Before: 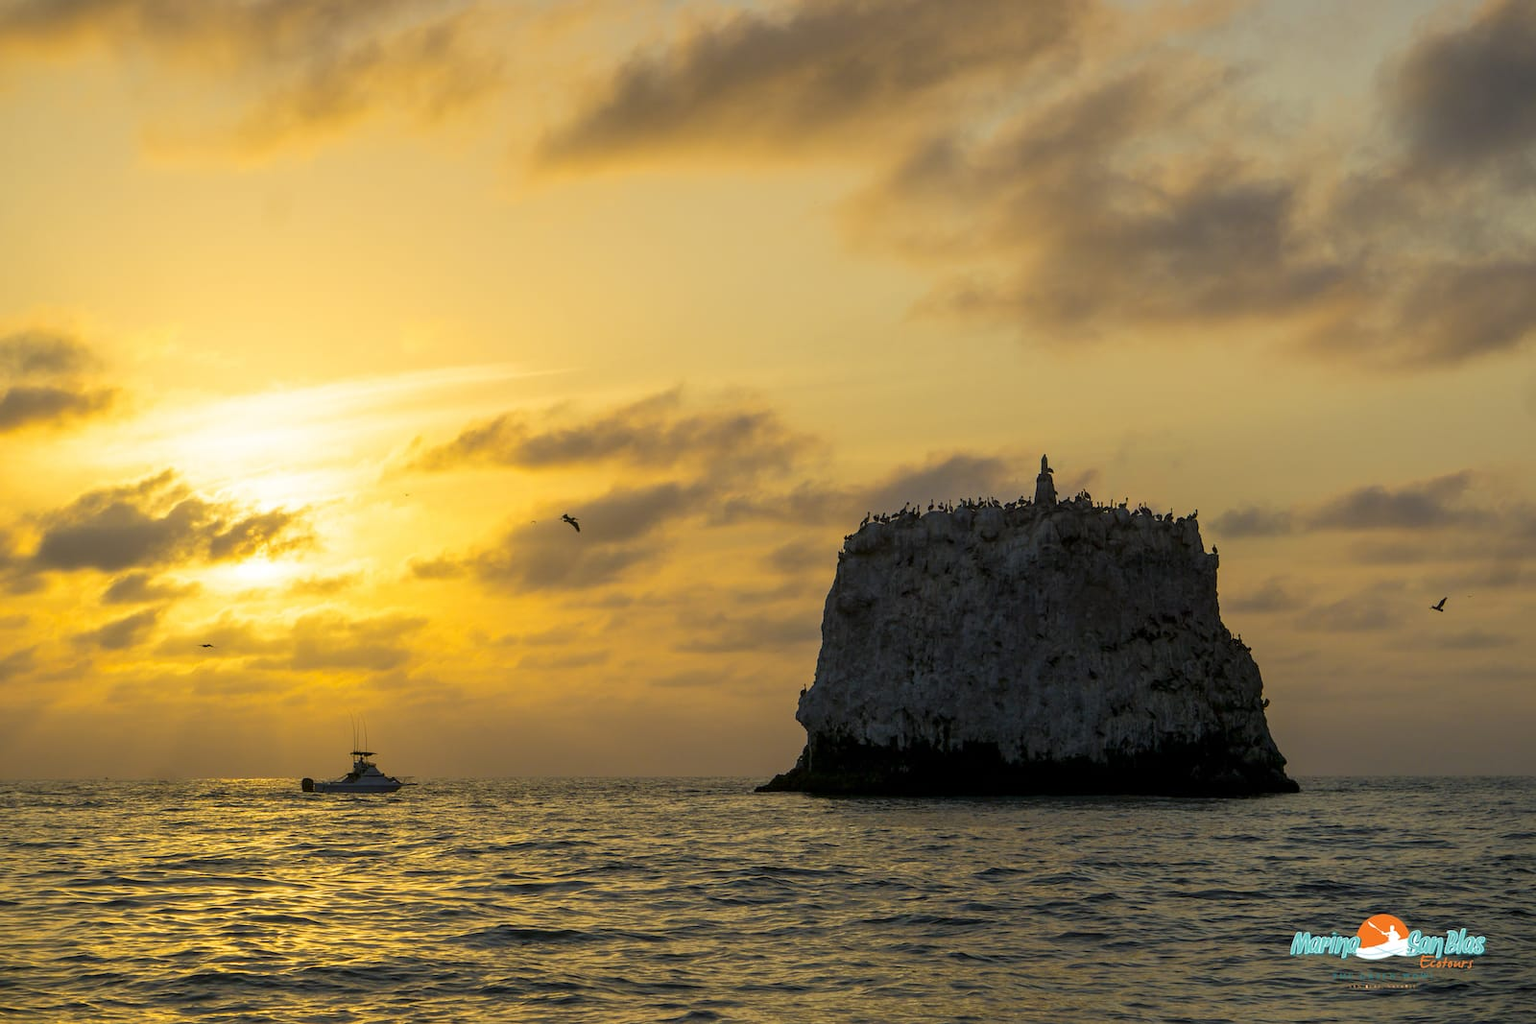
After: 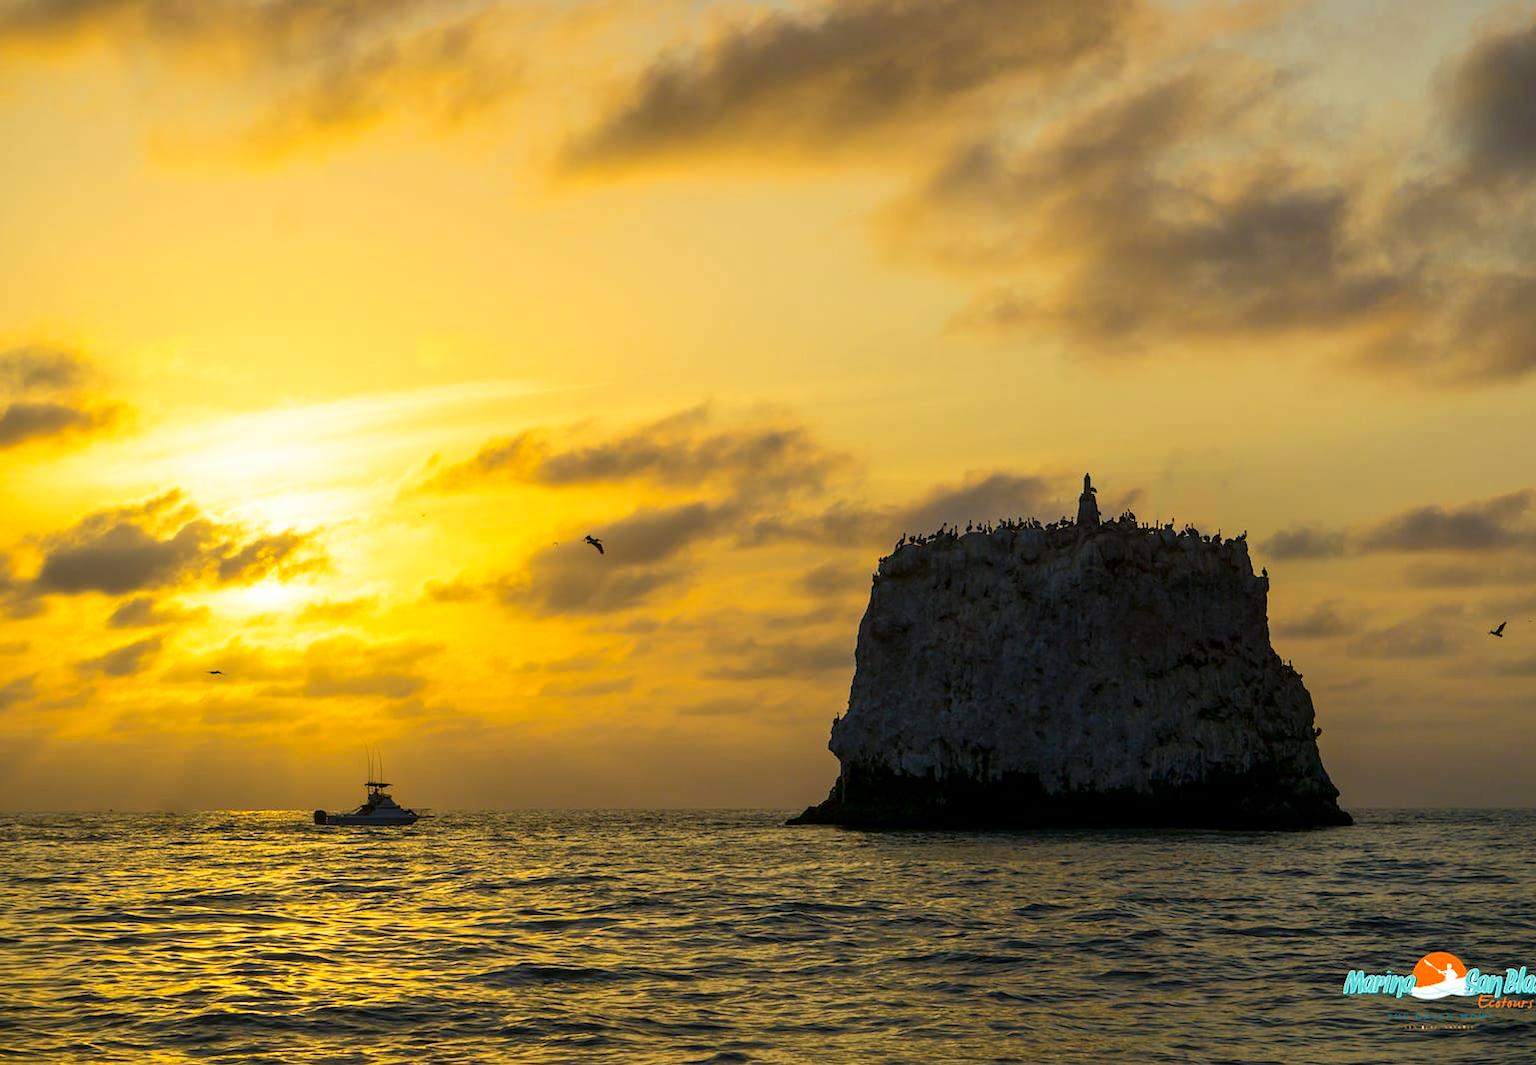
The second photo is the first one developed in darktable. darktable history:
crop: right 3.879%, bottom 0.026%
contrast brightness saturation: contrast 0.182, saturation 0.302
sharpen: radius 5.334, amount 0.311, threshold 26.876
